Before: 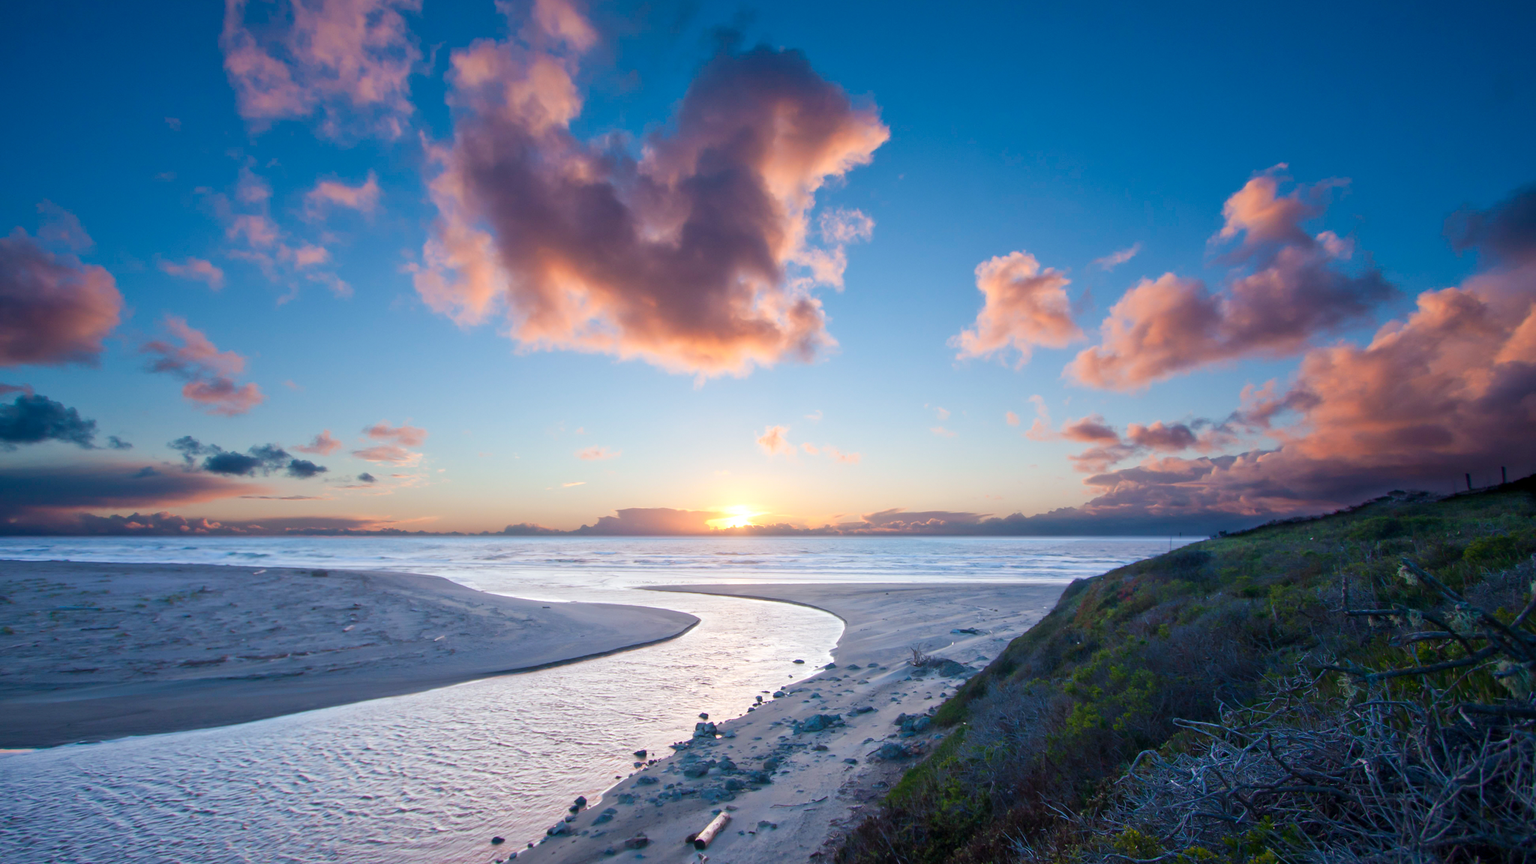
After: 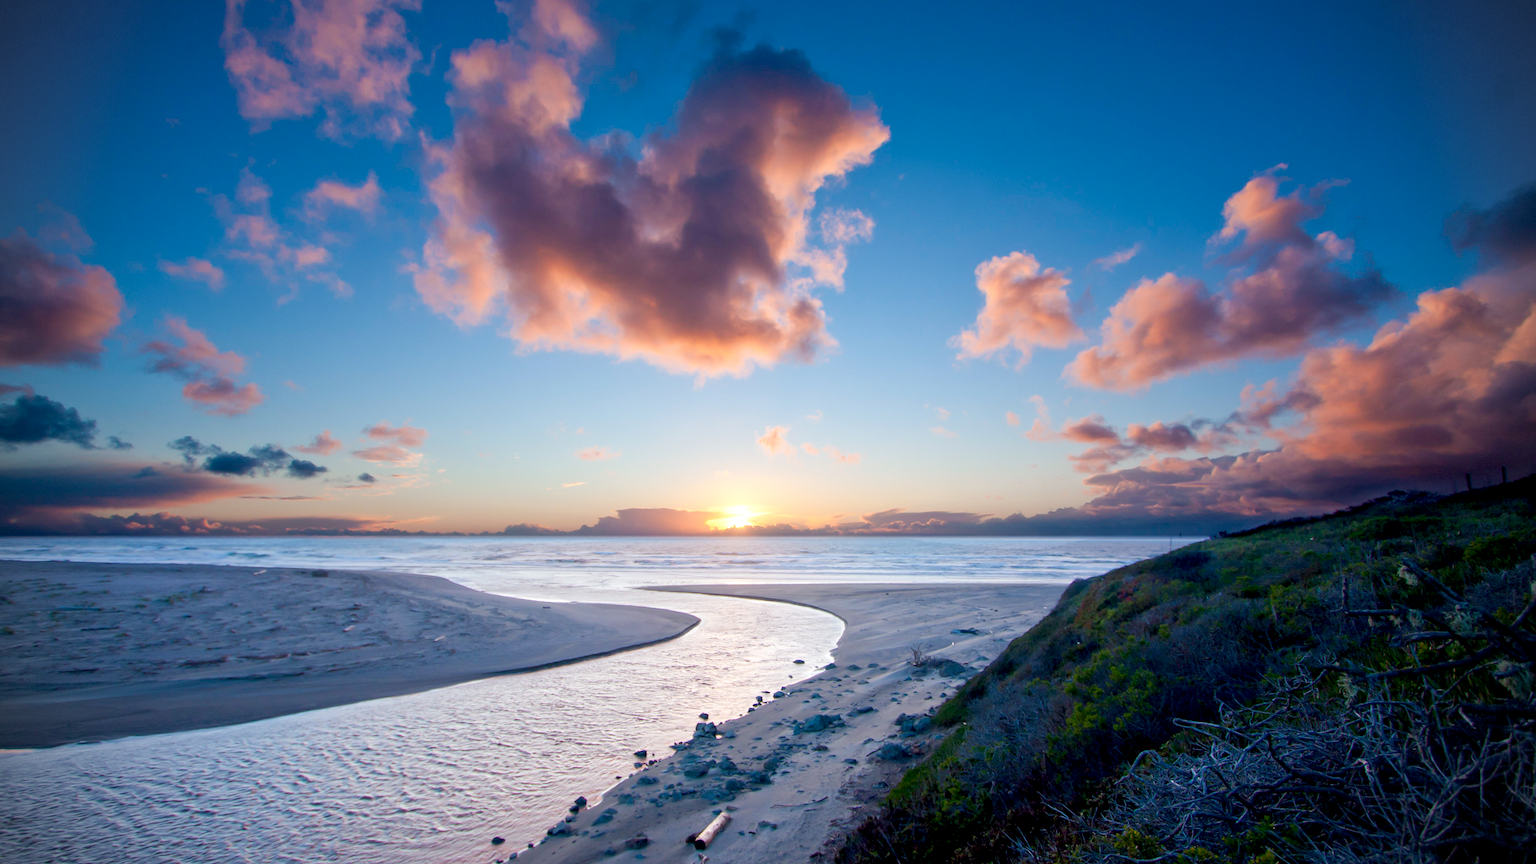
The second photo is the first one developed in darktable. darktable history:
exposure: black level correction 0.012, compensate highlight preservation false
vignetting: dithering 8-bit output, unbound false
